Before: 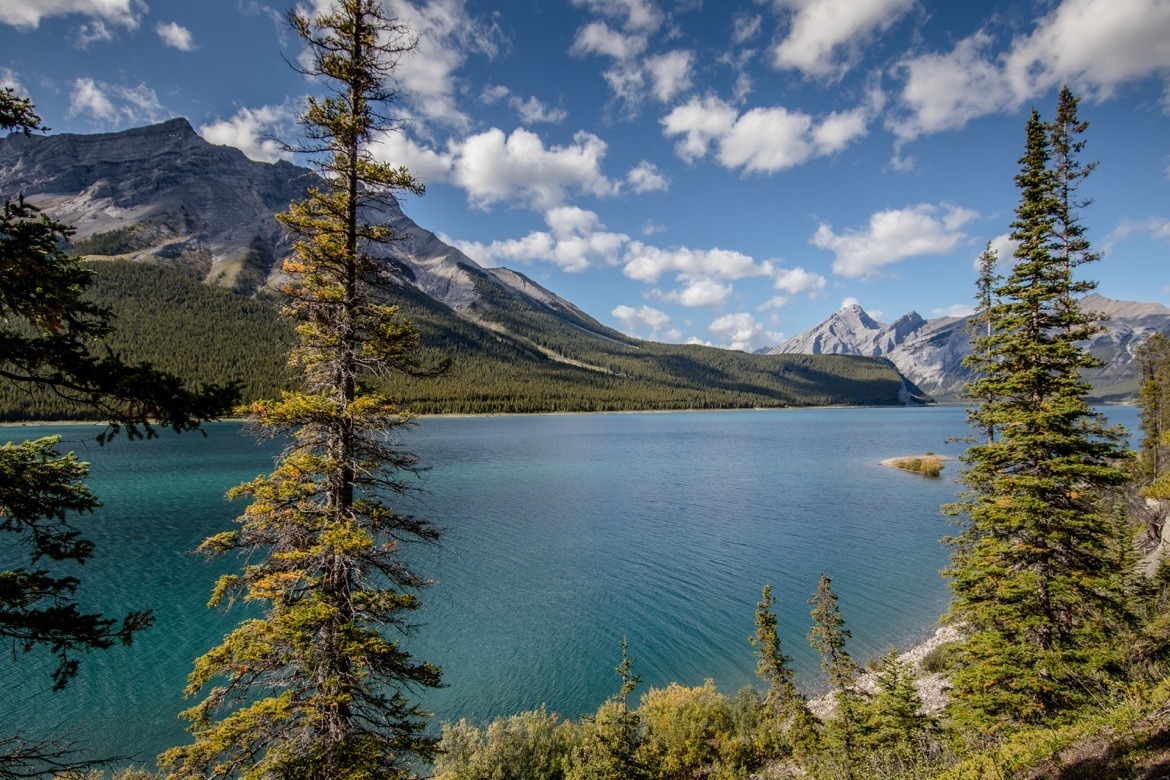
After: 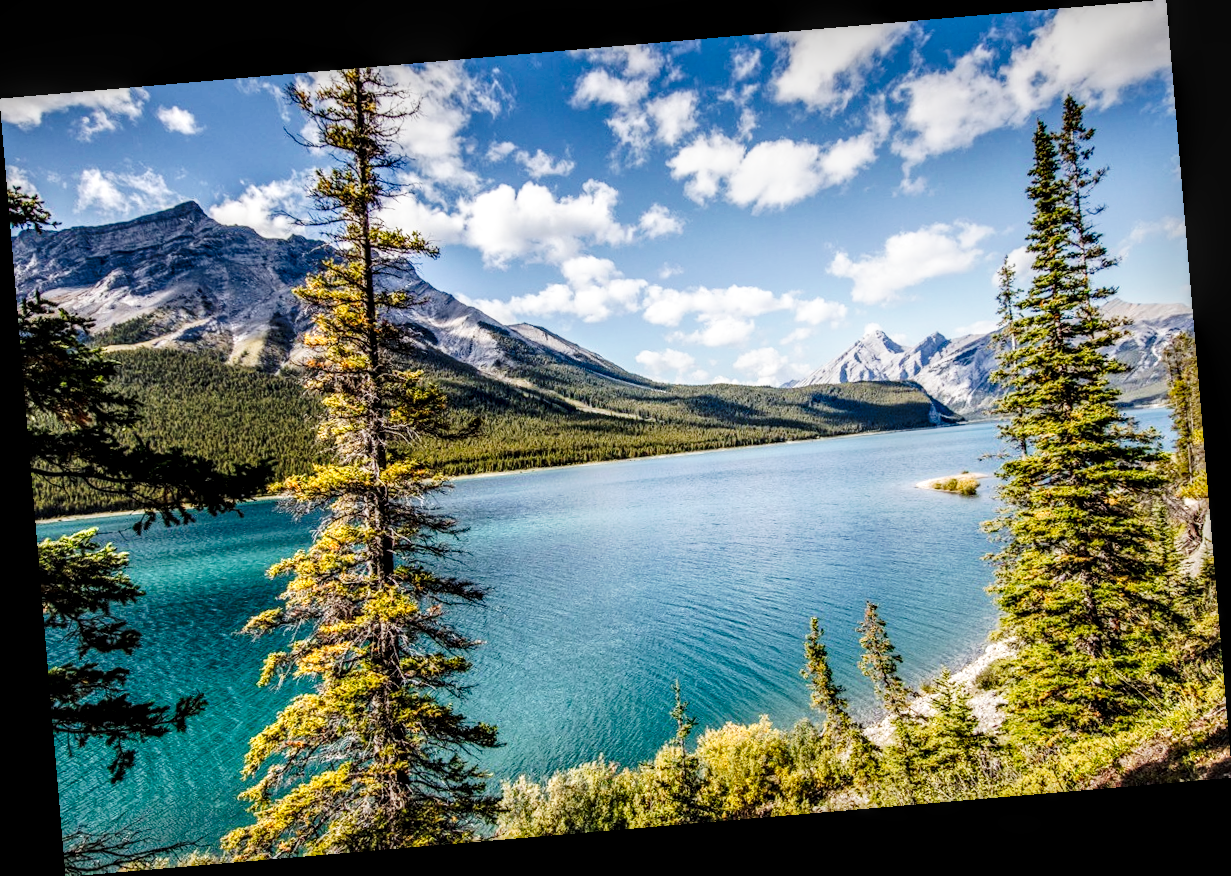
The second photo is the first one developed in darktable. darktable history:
local contrast: highlights 20%, detail 150%
tone equalizer: on, module defaults
rotate and perspective: rotation -4.86°, automatic cropping off
tone curve: curves: ch0 [(0, 0) (0.003, 0.003) (0.011, 0.013) (0.025, 0.028) (0.044, 0.05) (0.069, 0.079) (0.1, 0.113) (0.136, 0.154) (0.177, 0.201) (0.224, 0.268) (0.277, 0.38) (0.335, 0.486) (0.399, 0.588) (0.468, 0.688) (0.543, 0.787) (0.623, 0.854) (0.709, 0.916) (0.801, 0.957) (0.898, 0.978) (1, 1)], preserve colors none
